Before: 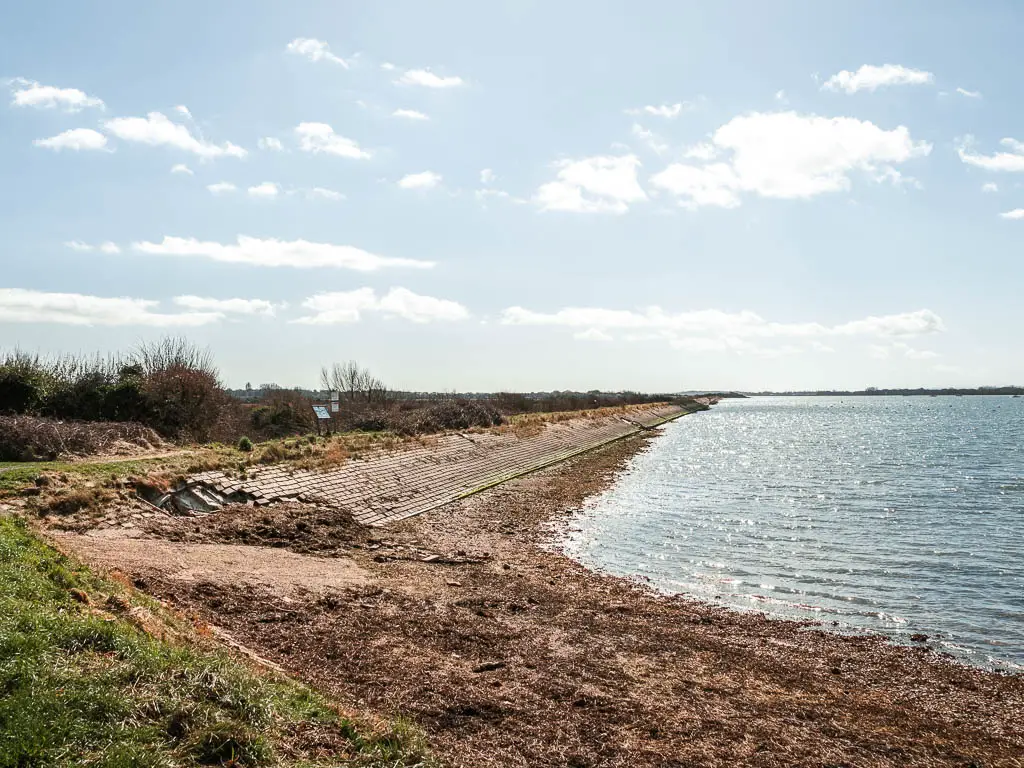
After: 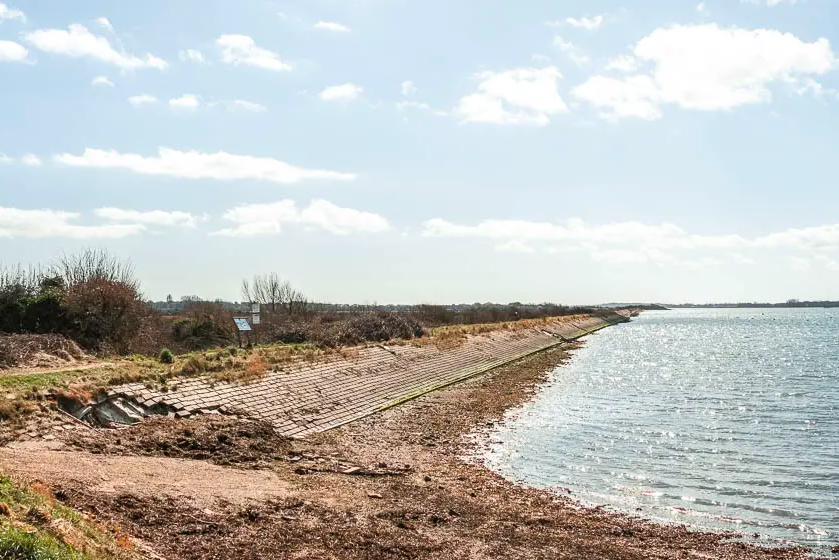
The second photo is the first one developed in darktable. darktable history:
contrast brightness saturation: contrast 0.032, brightness 0.063, saturation 0.125
crop: left 7.753%, top 11.548%, right 10.244%, bottom 15.431%
